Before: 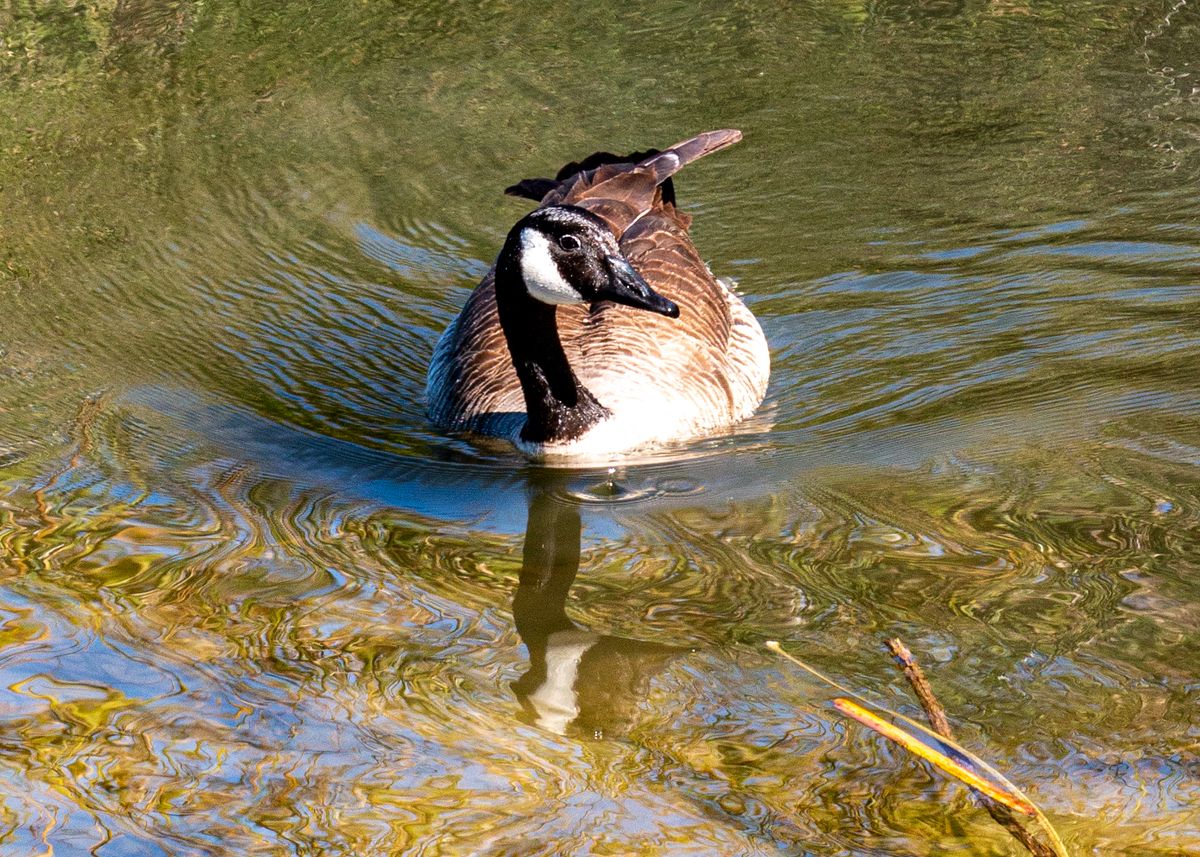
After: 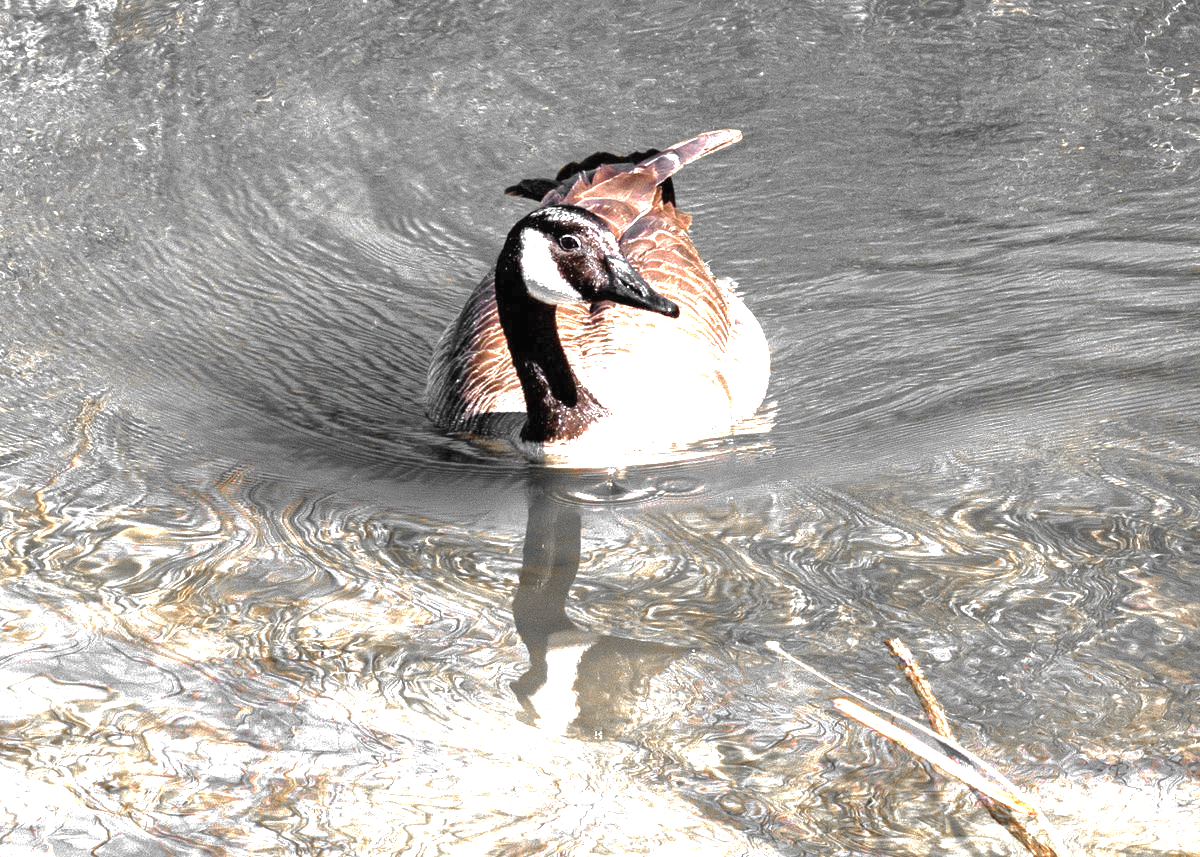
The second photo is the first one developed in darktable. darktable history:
exposure: black level correction 0, exposure 1.45 EV, compensate exposure bias true, compensate highlight preservation false
color zones: curves: ch0 [(0, 0.65) (0.096, 0.644) (0.221, 0.539) (0.429, 0.5) (0.571, 0.5) (0.714, 0.5) (0.857, 0.5) (1, 0.65)]; ch1 [(0, 0.5) (0.143, 0.5) (0.257, -0.002) (0.429, 0.04) (0.571, -0.001) (0.714, -0.015) (0.857, 0.024) (1, 0.5)]
base curve: curves: ch0 [(0, 0) (0.841, 0.609) (1, 1)]
contrast brightness saturation: brightness 0.15
